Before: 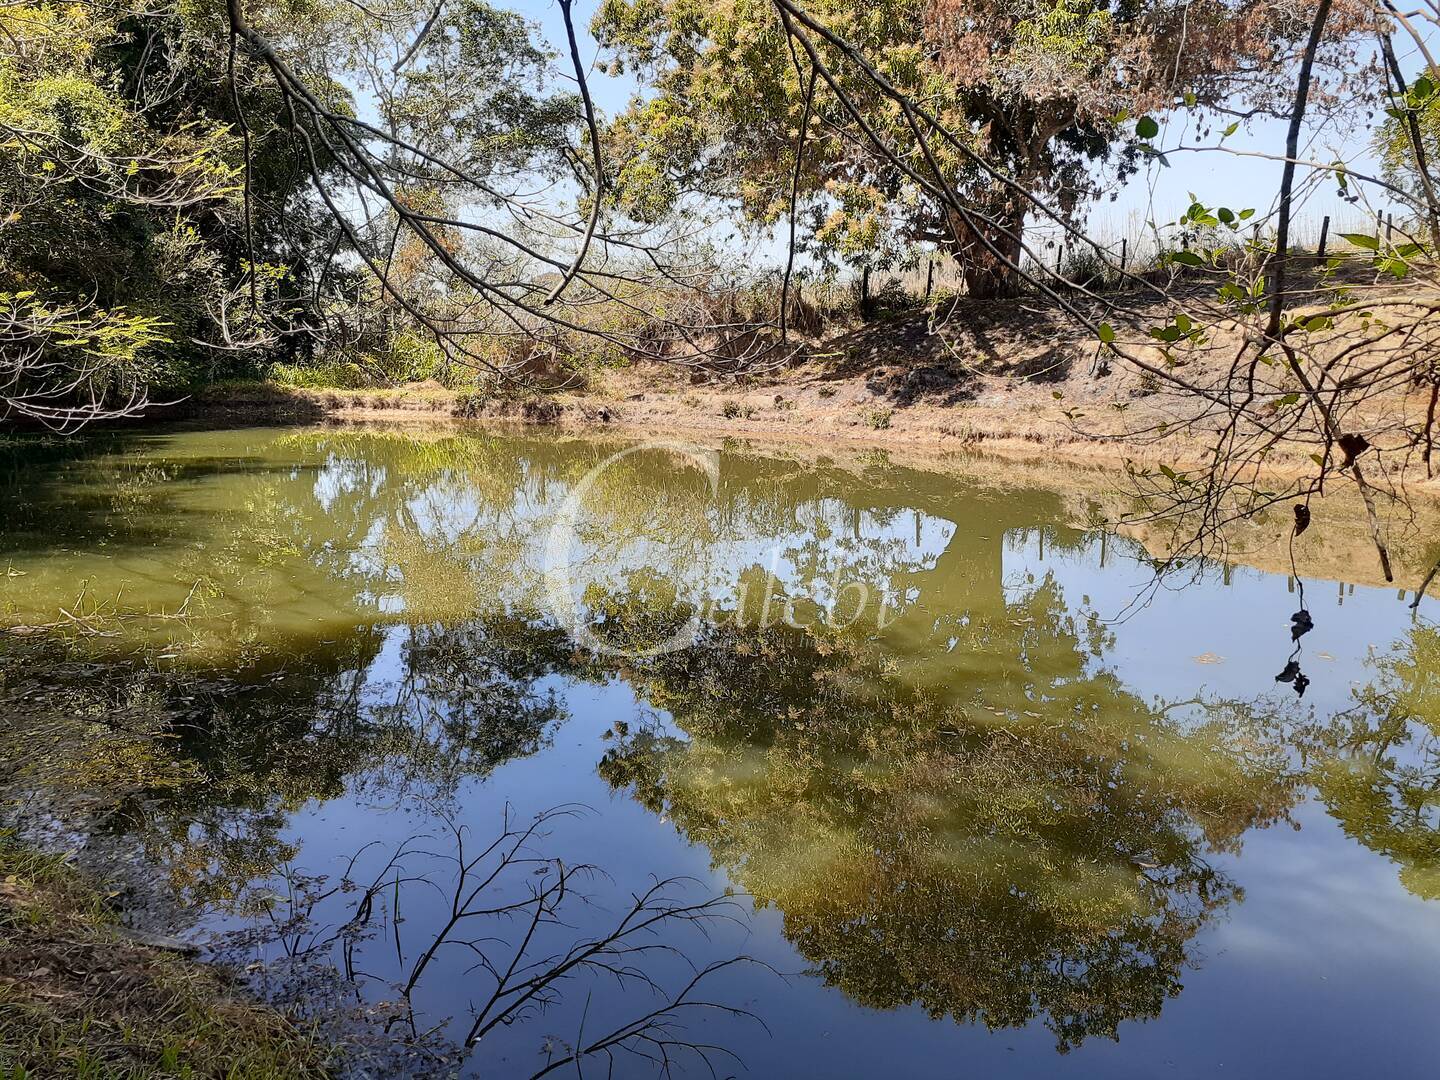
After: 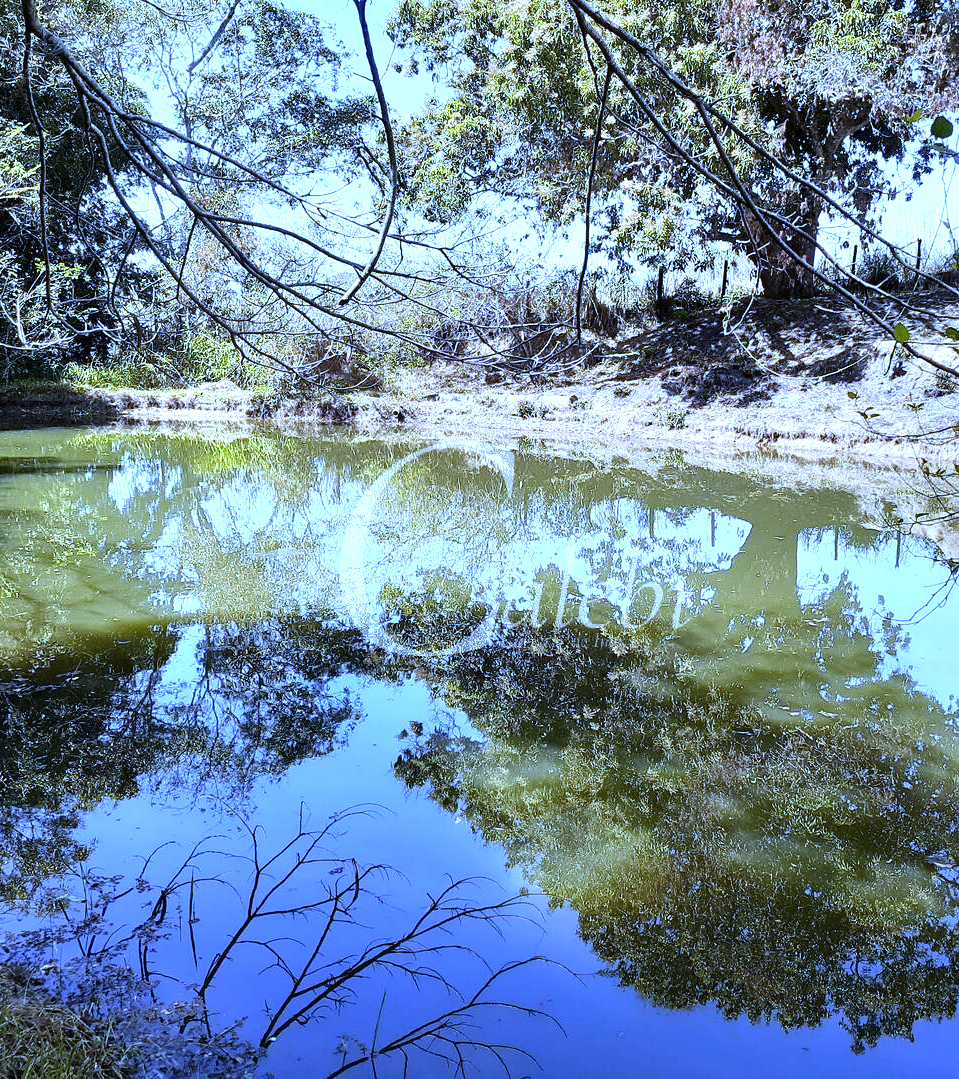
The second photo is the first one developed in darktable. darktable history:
tone equalizer: -8 EV -0.417 EV, -7 EV -0.389 EV, -6 EV -0.333 EV, -5 EV -0.222 EV, -3 EV 0.222 EV, -2 EV 0.333 EV, -1 EV 0.389 EV, +0 EV 0.417 EV, edges refinement/feathering 500, mask exposure compensation -1.57 EV, preserve details no
white balance: red 0.766, blue 1.537
crop and rotate: left 14.292%, right 19.041%
exposure: black level correction 0, exposure 0.5 EV, compensate highlight preservation false
